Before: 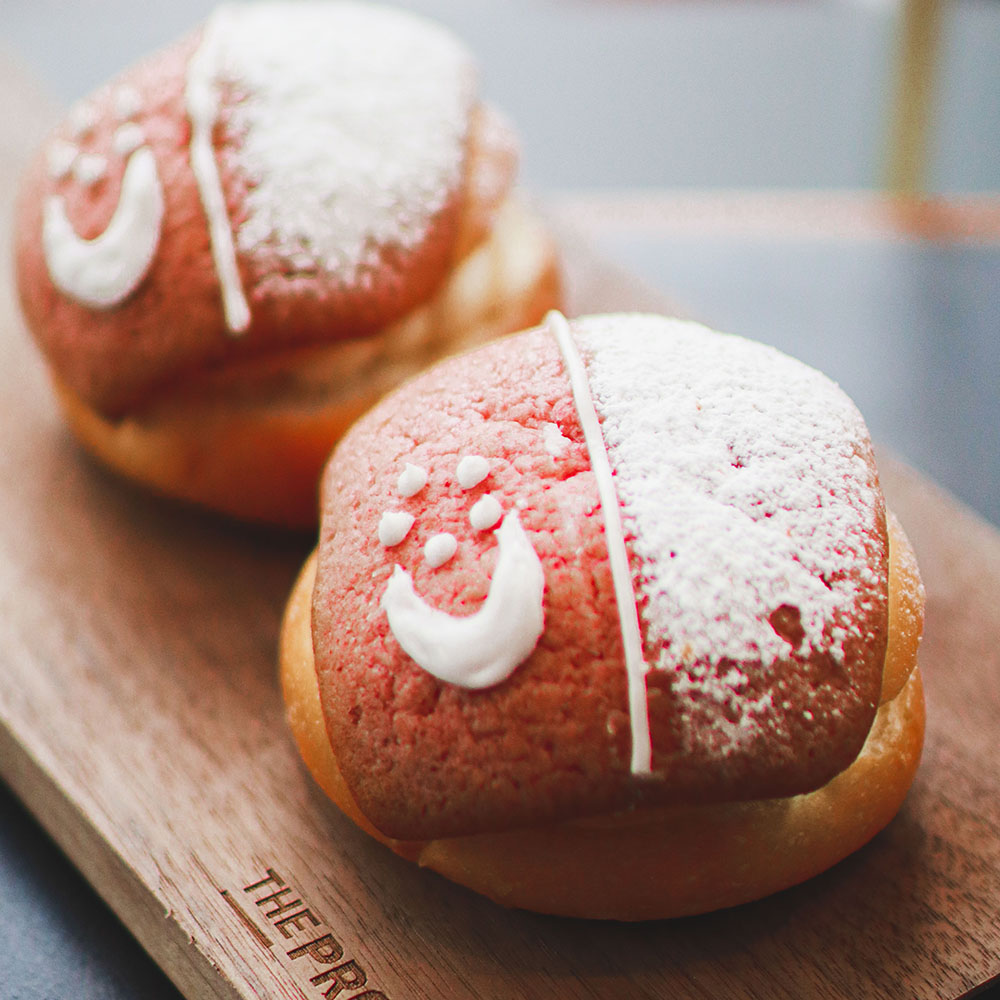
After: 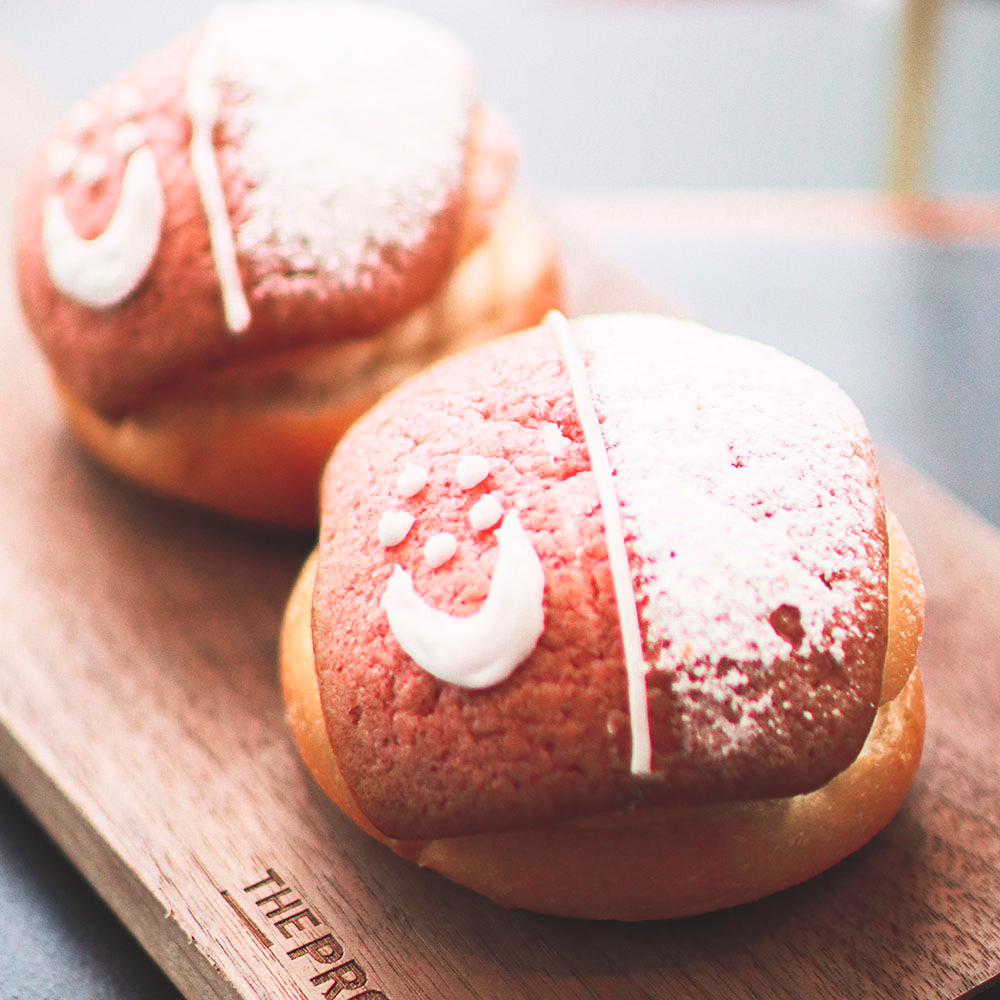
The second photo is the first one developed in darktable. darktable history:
tone curve: curves: ch0 [(0.003, 0.029) (0.188, 0.252) (0.46, 0.56) (0.608, 0.748) (0.871, 0.955) (1, 1)]; ch1 [(0, 0) (0.35, 0.356) (0.45, 0.453) (0.508, 0.515) (0.618, 0.634) (1, 1)]; ch2 [(0, 0) (0.456, 0.469) (0.5, 0.5) (0.634, 0.625) (1, 1)], color space Lab, independent channels, preserve colors none
